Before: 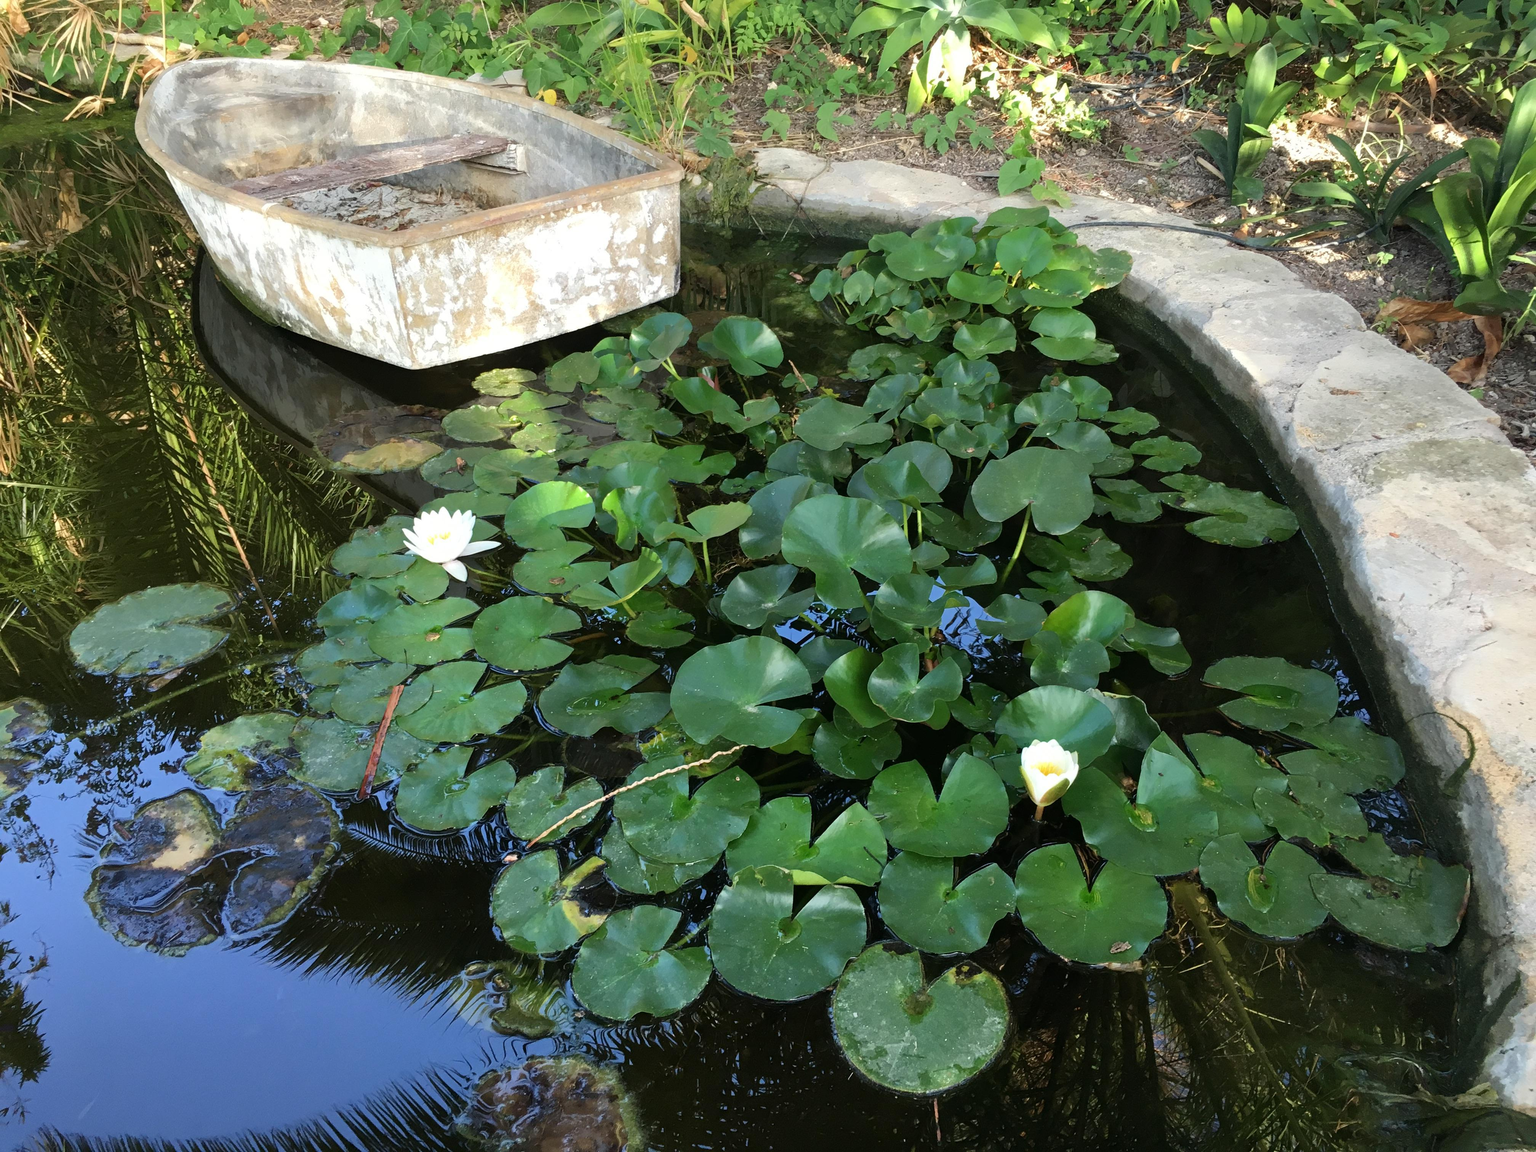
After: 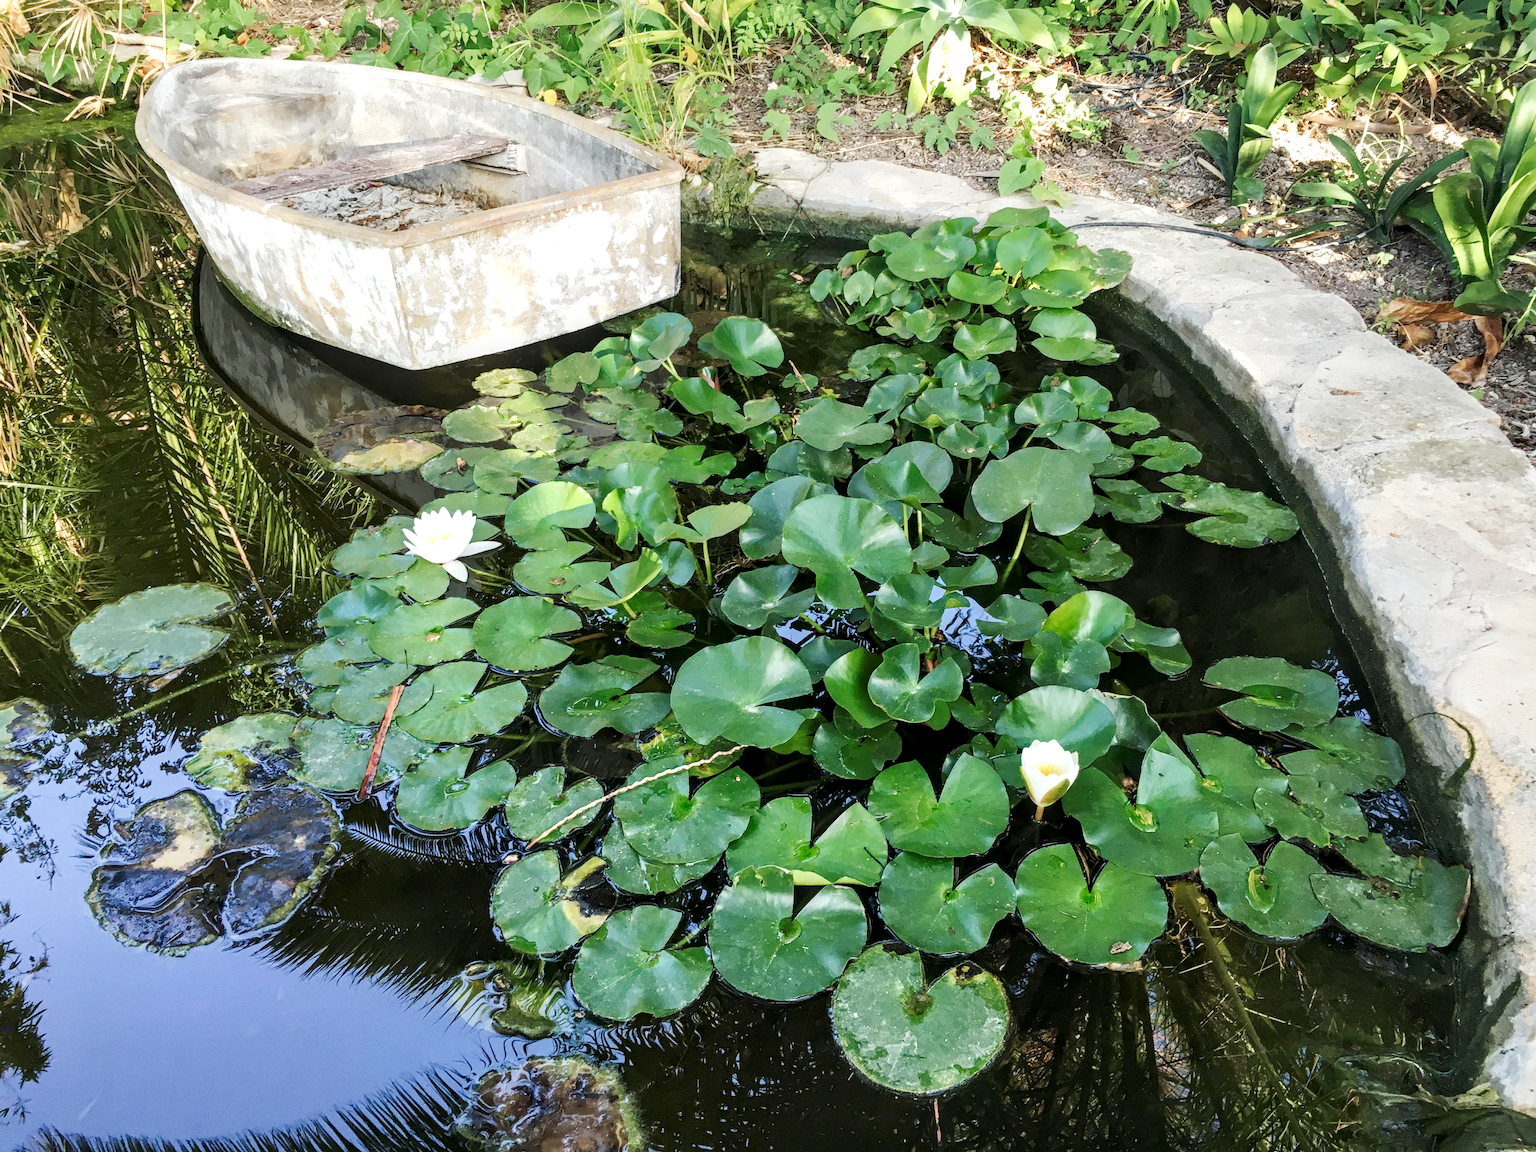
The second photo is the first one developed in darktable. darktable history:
local contrast: detail 130%
contrast equalizer: y [[0.51, 0.537, 0.559, 0.574, 0.599, 0.618], [0.5 ×6], [0.5 ×6], [0 ×6], [0 ×6]], mix 0.287
tone curve: curves: ch0 [(0, 0) (0.003, 0.003) (0.011, 0.014) (0.025, 0.033) (0.044, 0.06) (0.069, 0.096) (0.1, 0.132) (0.136, 0.174) (0.177, 0.226) (0.224, 0.282) (0.277, 0.352) (0.335, 0.435) (0.399, 0.524) (0.468, 0.615) (0.543, 0.695) (0.623, 0.771) (0.709, 0.835) (0.801, 0.894) (0.898, 0.944) (1, 1)], preserve colors none
